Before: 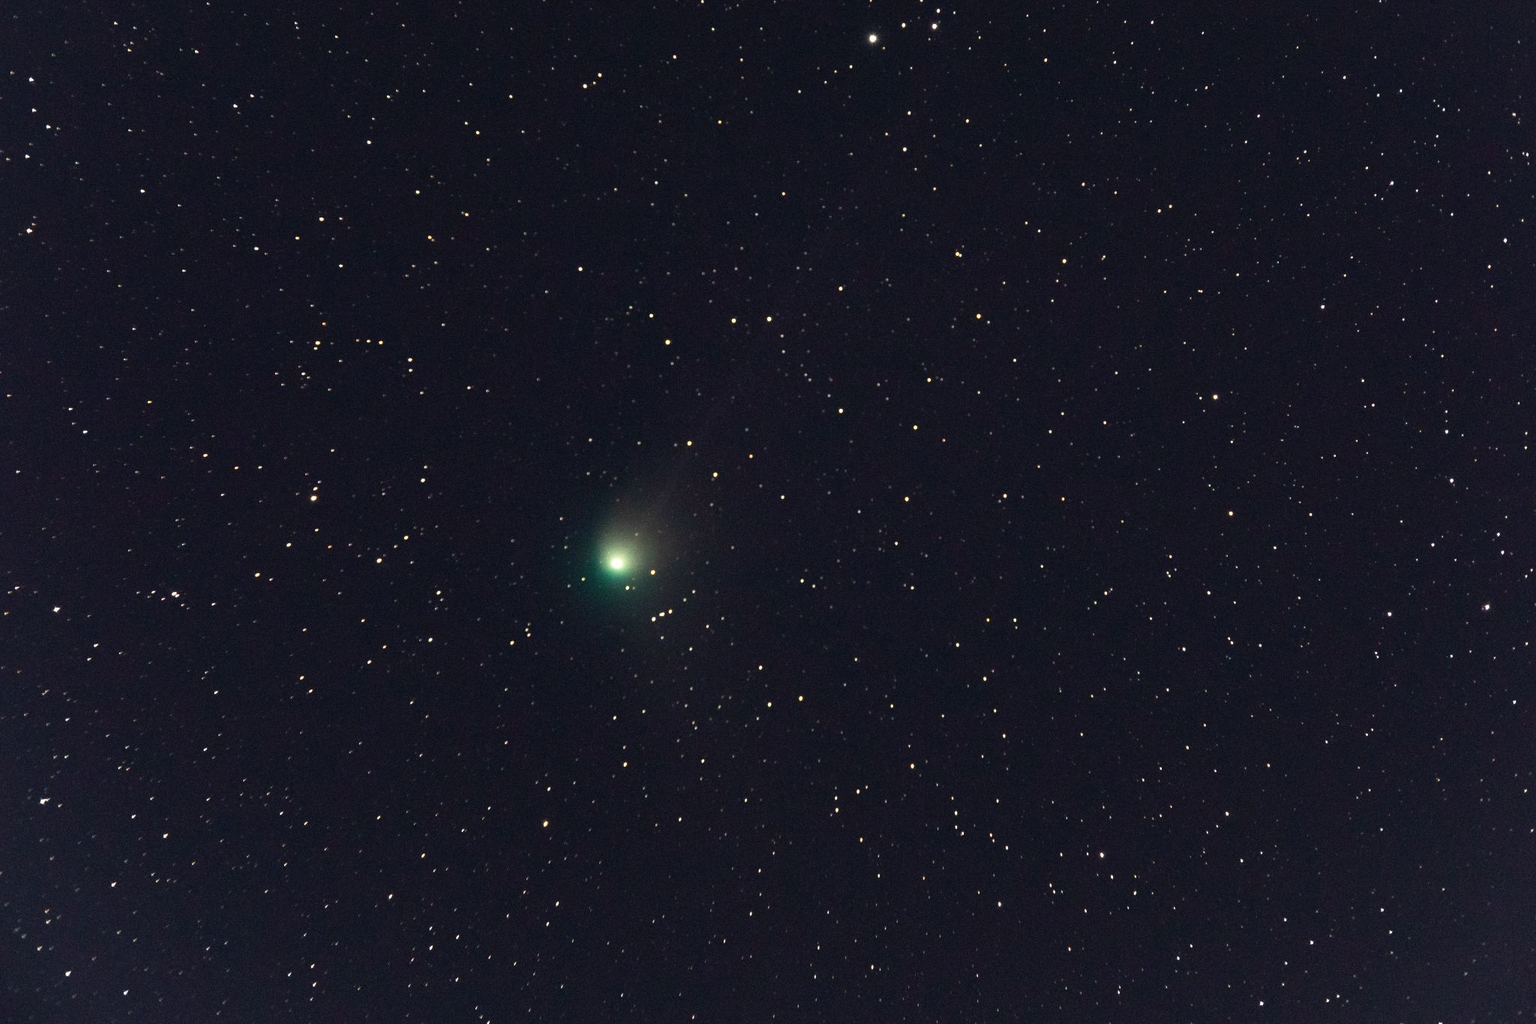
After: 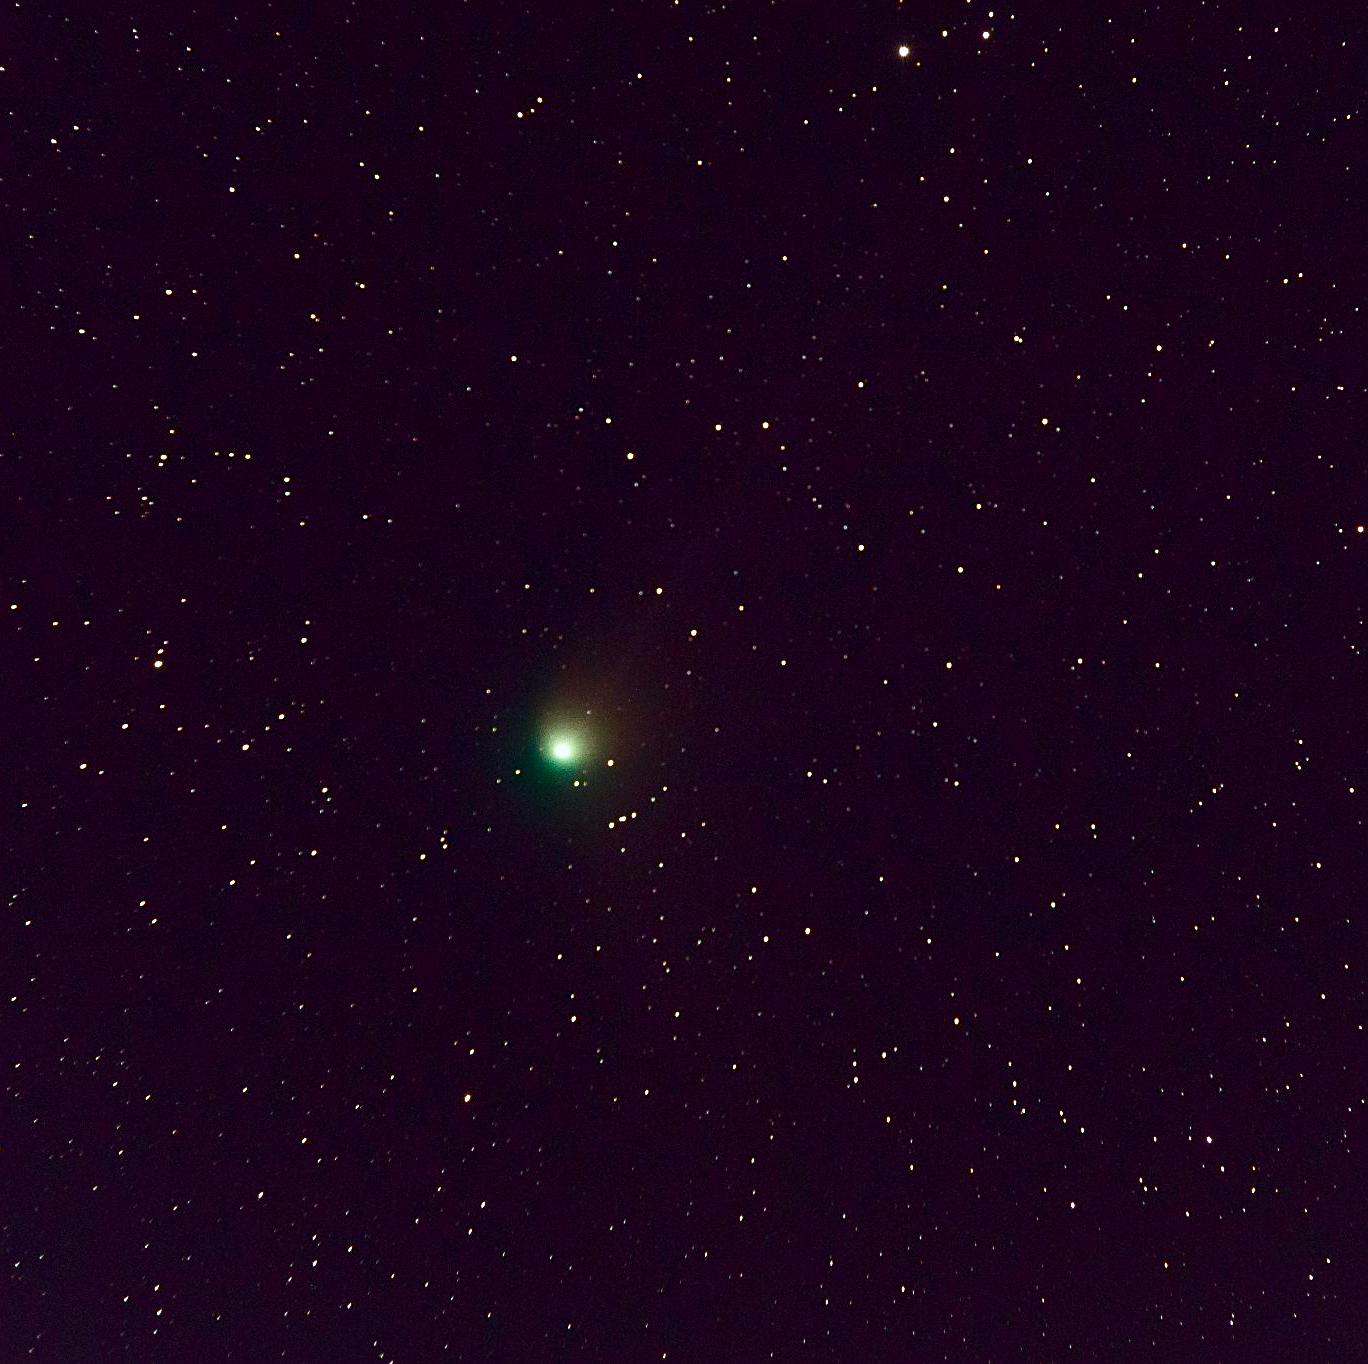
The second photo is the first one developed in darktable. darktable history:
contrast brightness saturation: contrast 0.117, brightness -0.119, saturation 0.199
color correction: highlights a* -3.78, highlights b* -10.95
crop and rotate: left 12.709%, right 20.48%
sharpen: on, module defaults
color balance rgb: power › chroma 1.543%, power › hue 26.43°, linear chroma grading › global chroma 0.786%, perceptual saturation grading › global saturation 20%, perceptual saturation grading › highlights -24.756%, perceptual saturation grading › shadows 49.83%
